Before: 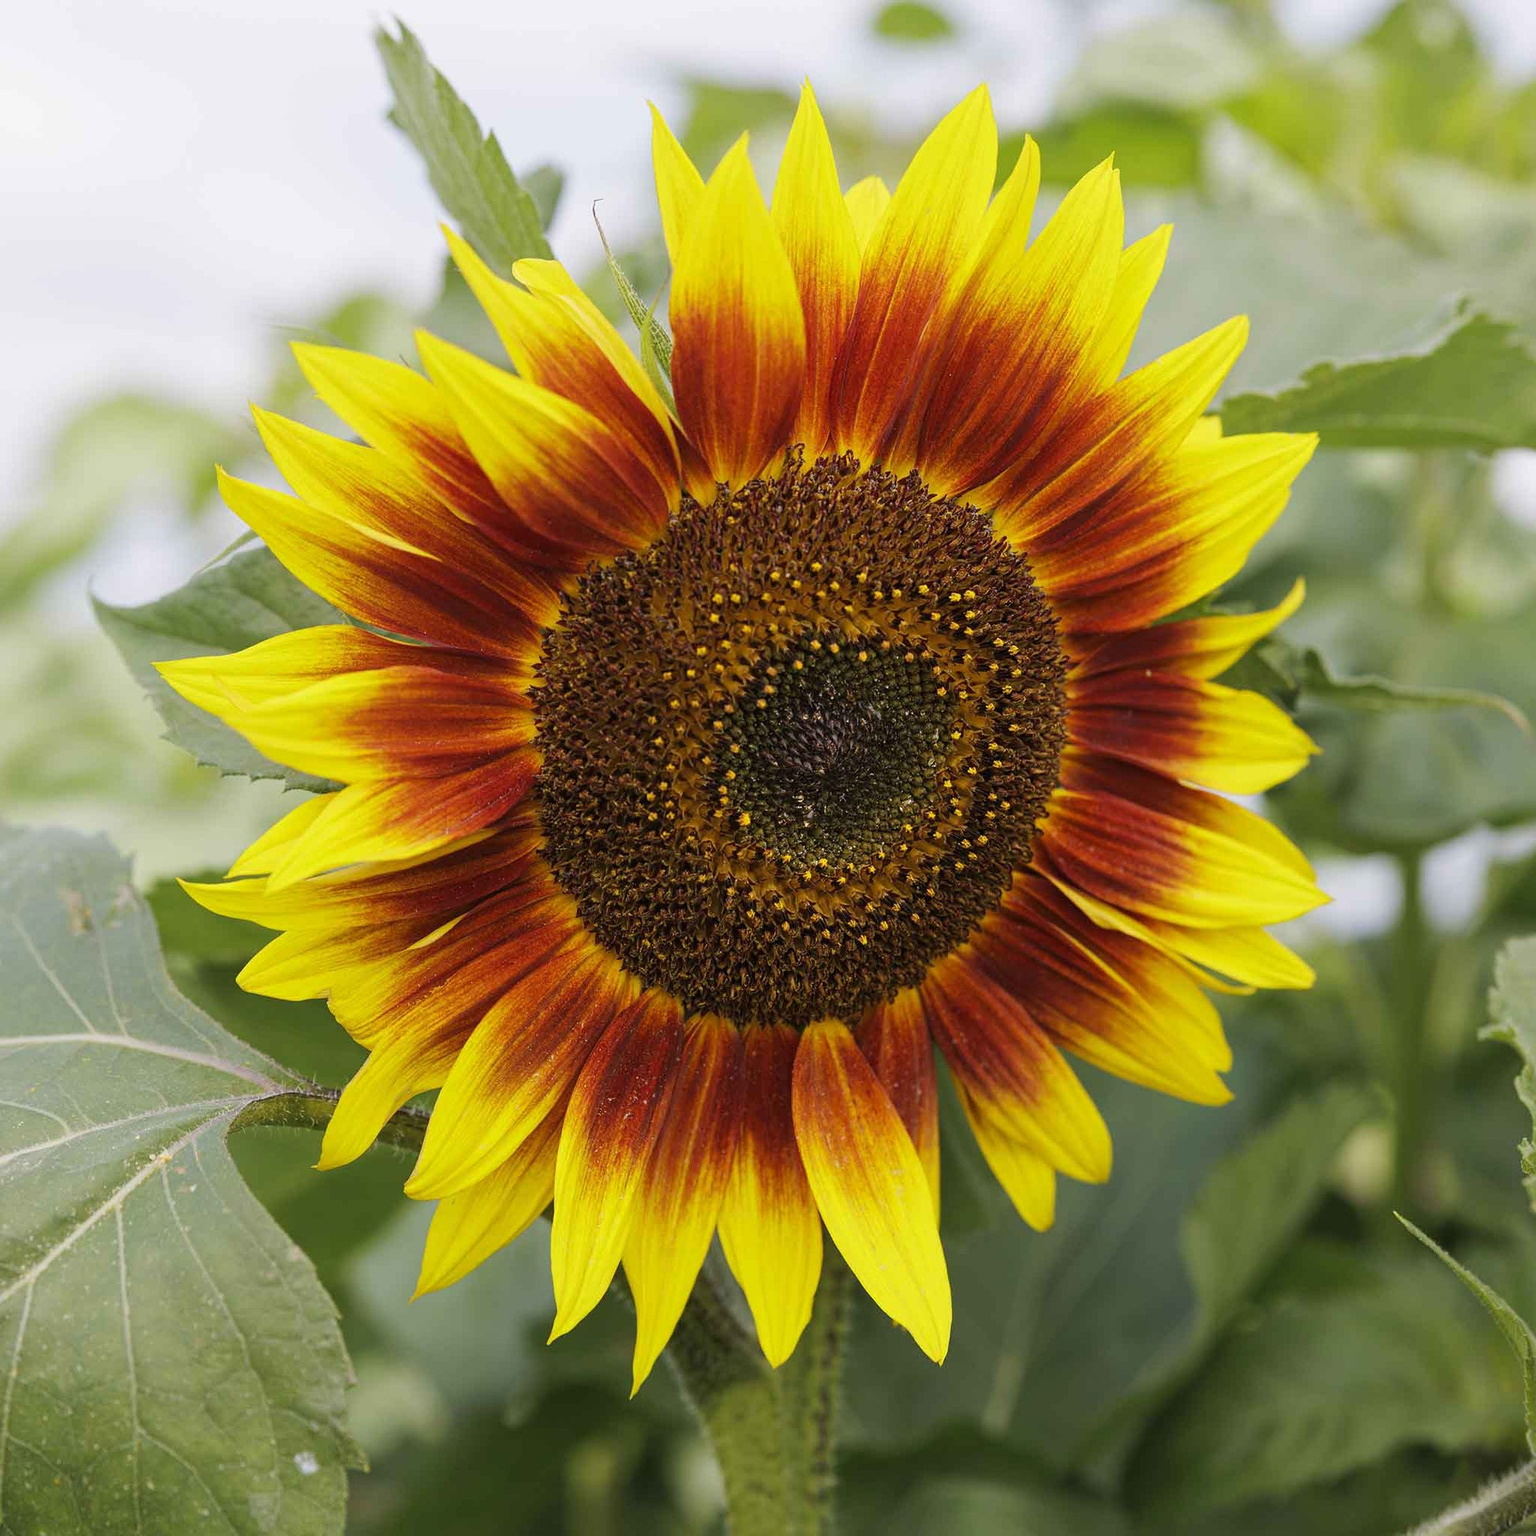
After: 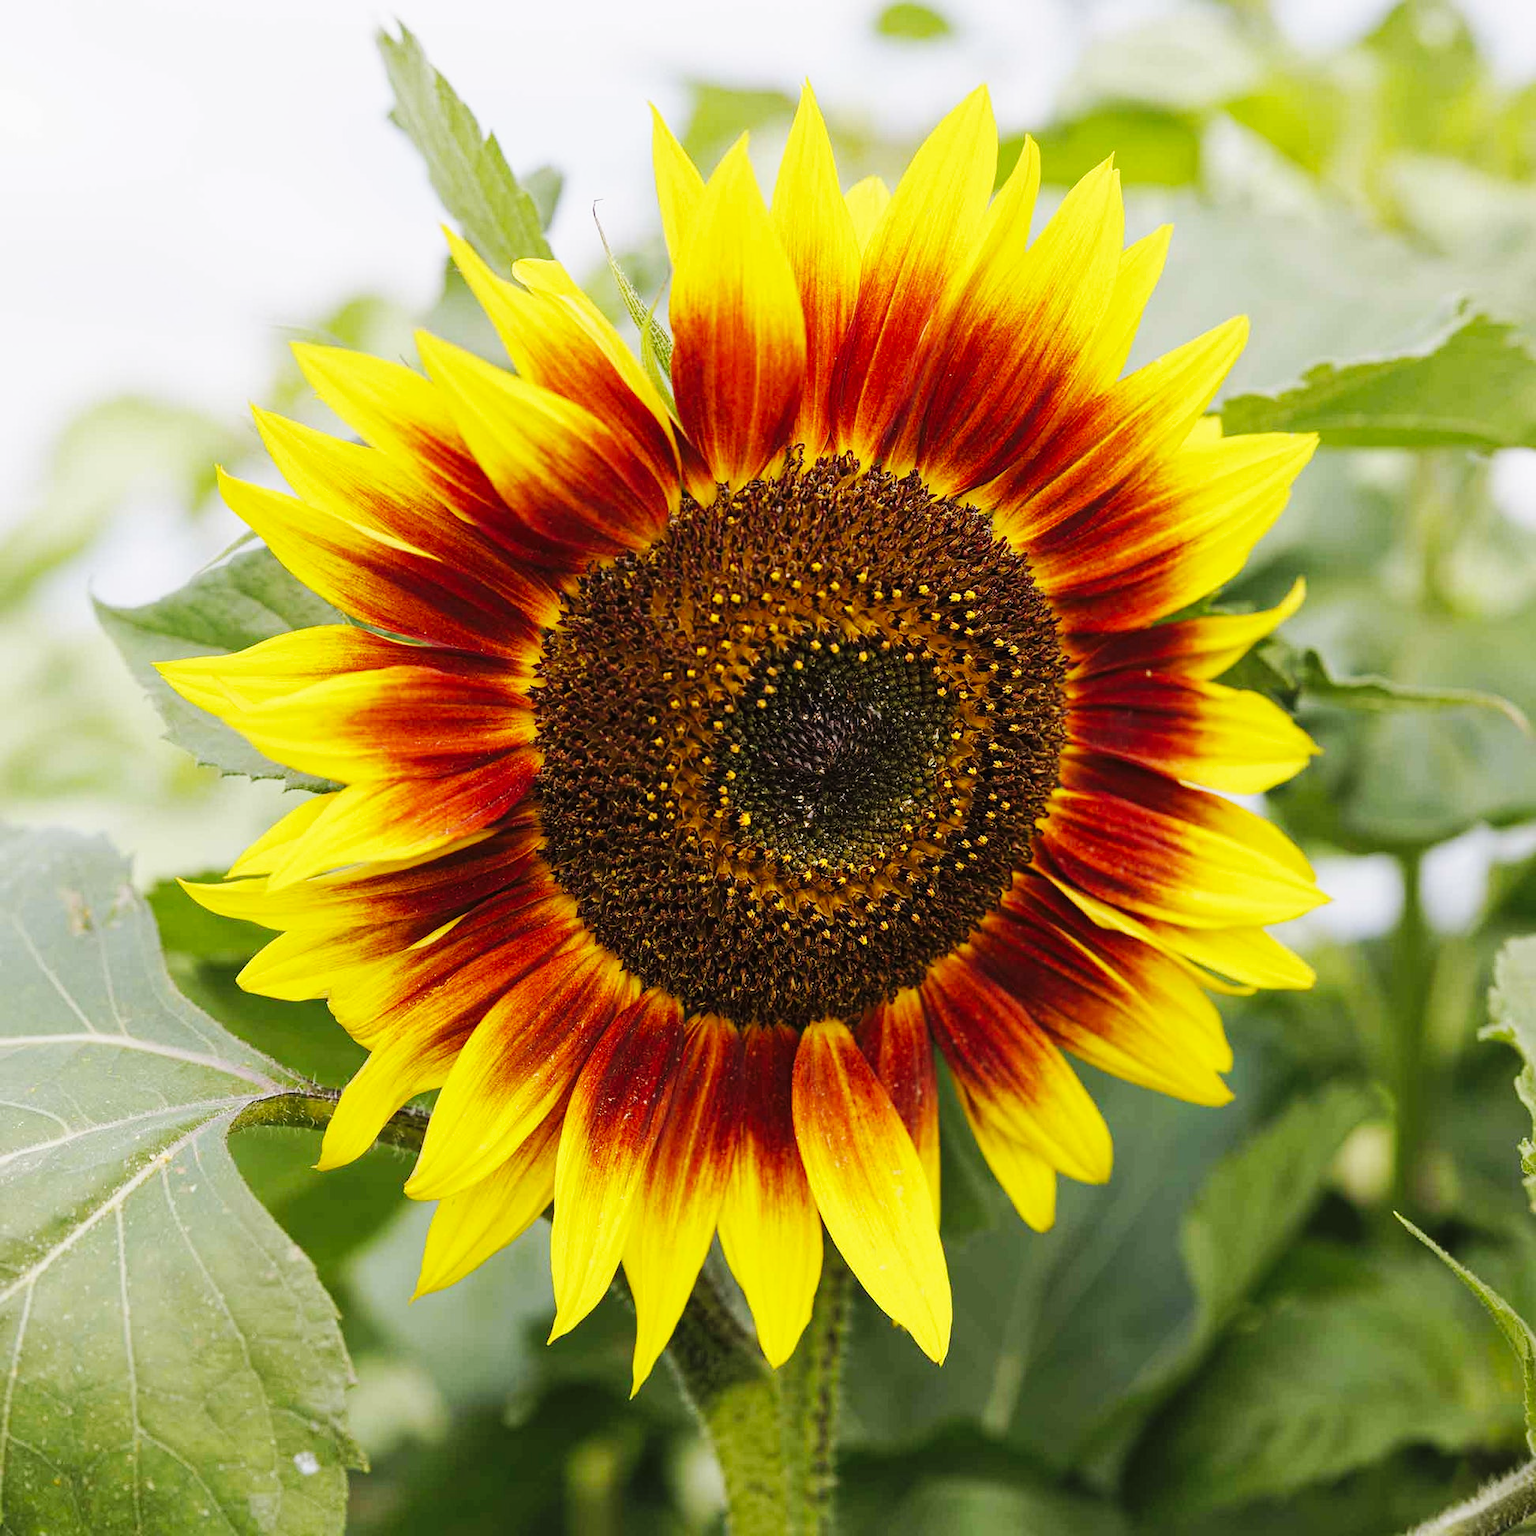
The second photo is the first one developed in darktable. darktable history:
rotate and perspective: crop left 0, crop top 0
base curve: curves: ch0 [(0, 0) (0.032, 0.025) (0.121, 0.166) (0.206, 0.329) (0.605, 0.79) (1, 1)], preserve colors none
